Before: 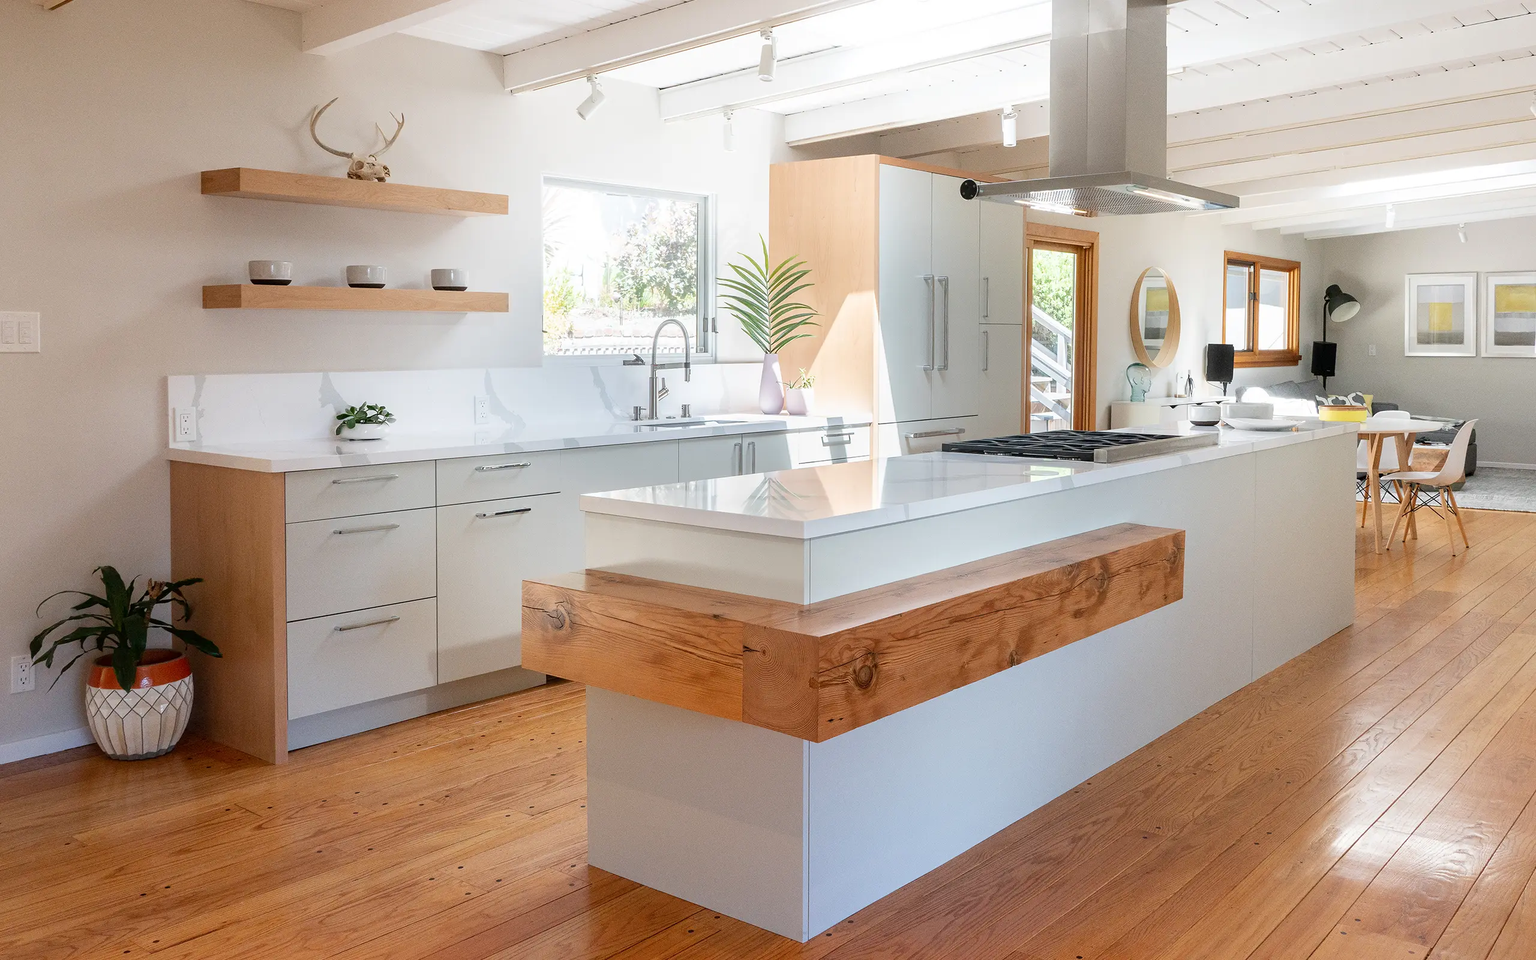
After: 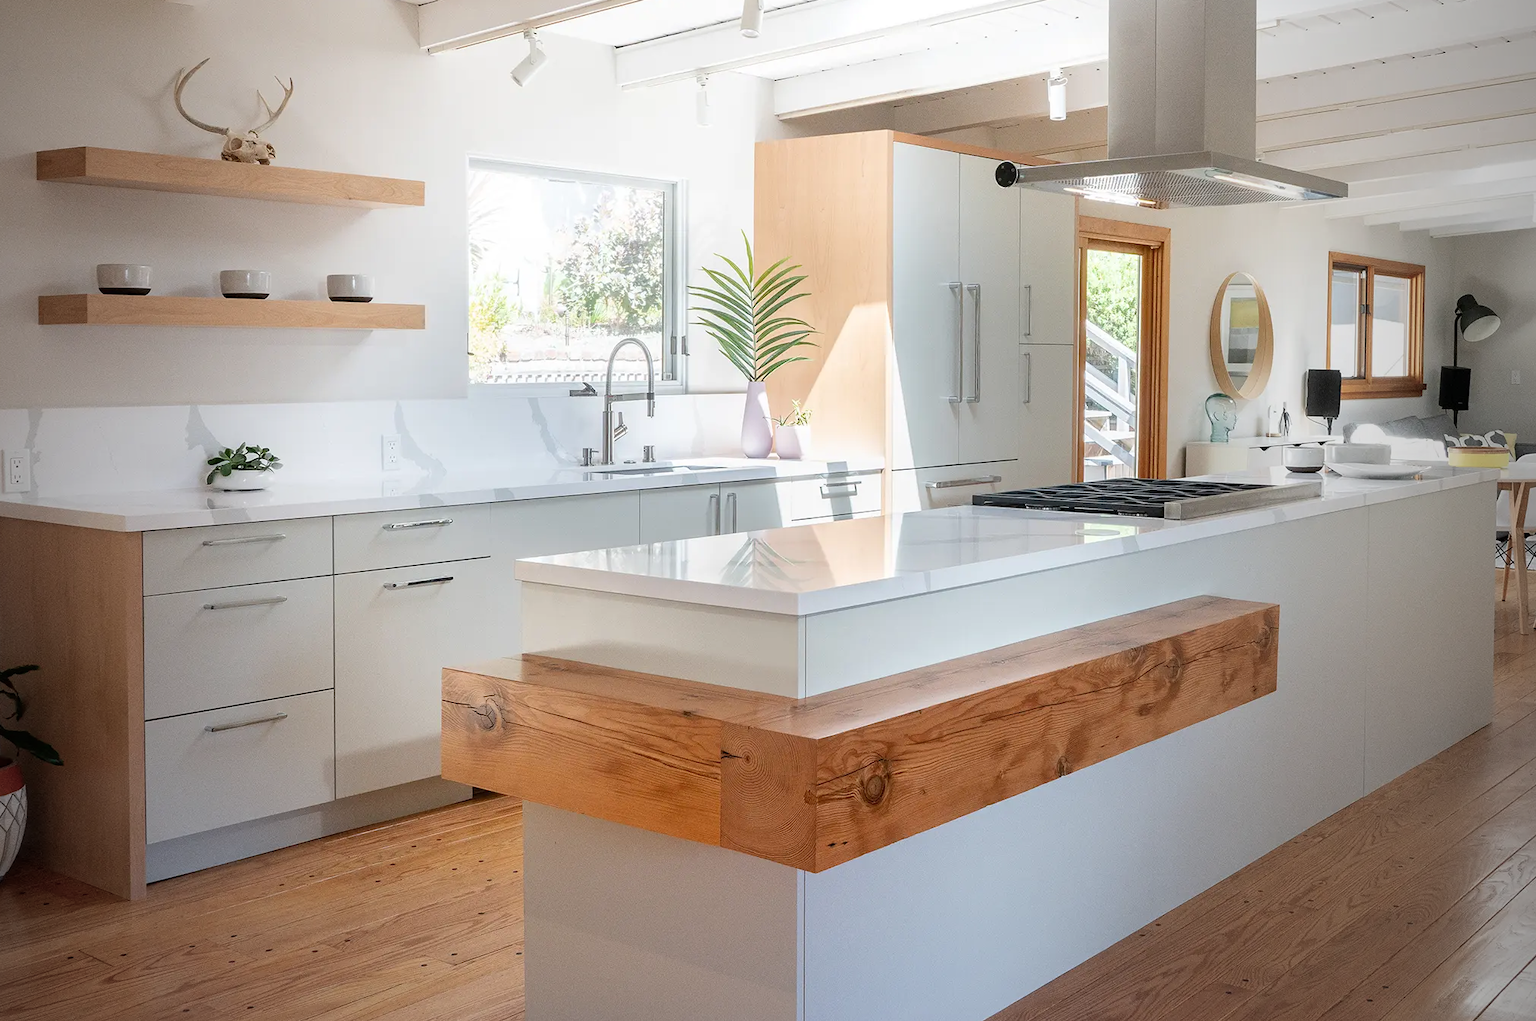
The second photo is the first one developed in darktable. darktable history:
vignetting: fall-off start 72.14%, fall-off radius 108.07%, brightness -0.713, saturation -0.488, center (-0.054, -0.359), width/height ratio 0.729
crop: left 11.225%, top 5.381%, right 9.565%, bottom 10.314%
